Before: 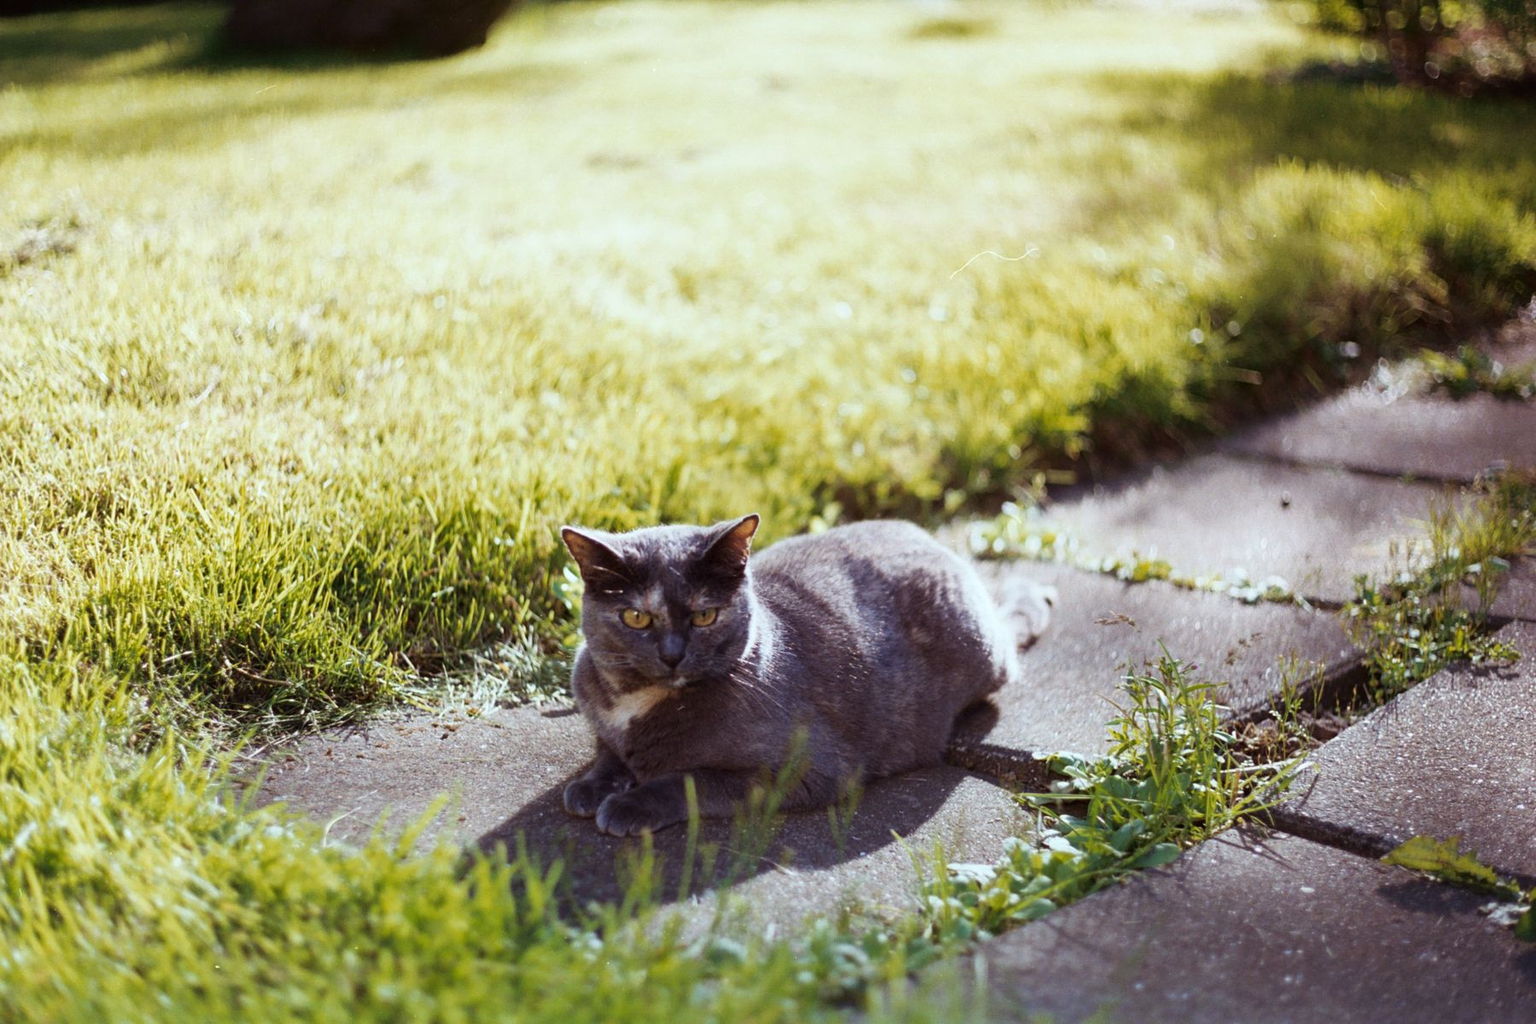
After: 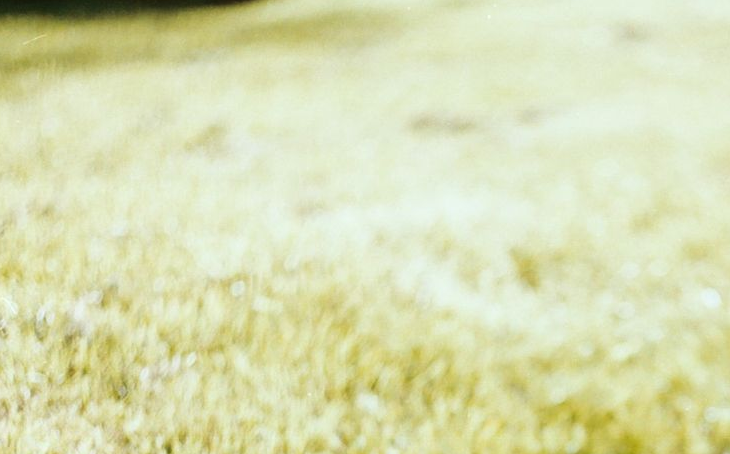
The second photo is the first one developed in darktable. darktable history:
crop: left 15.452%, top 5.459%, right 43.956%, bottom 56.62%
white balance: red 1, blue 1
